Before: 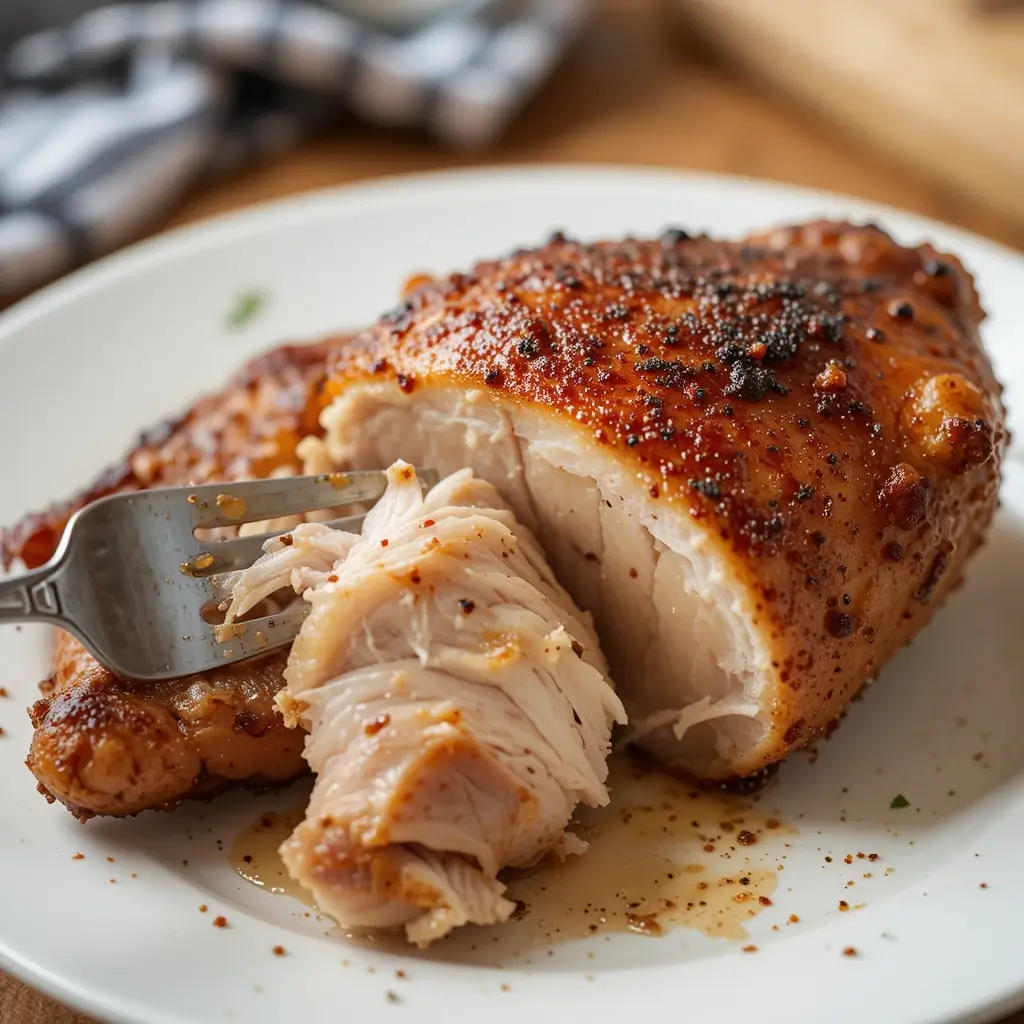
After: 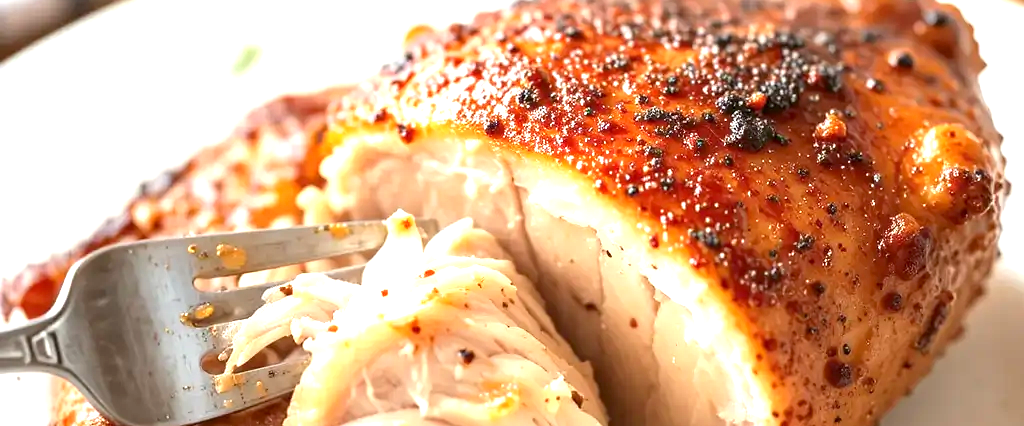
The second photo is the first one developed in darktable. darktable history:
crop and rotate: top 24.428%, bottom 33.938%
exposure: black level correction 0.001, exposure 1.398 EV, compensate highlight preservation false
